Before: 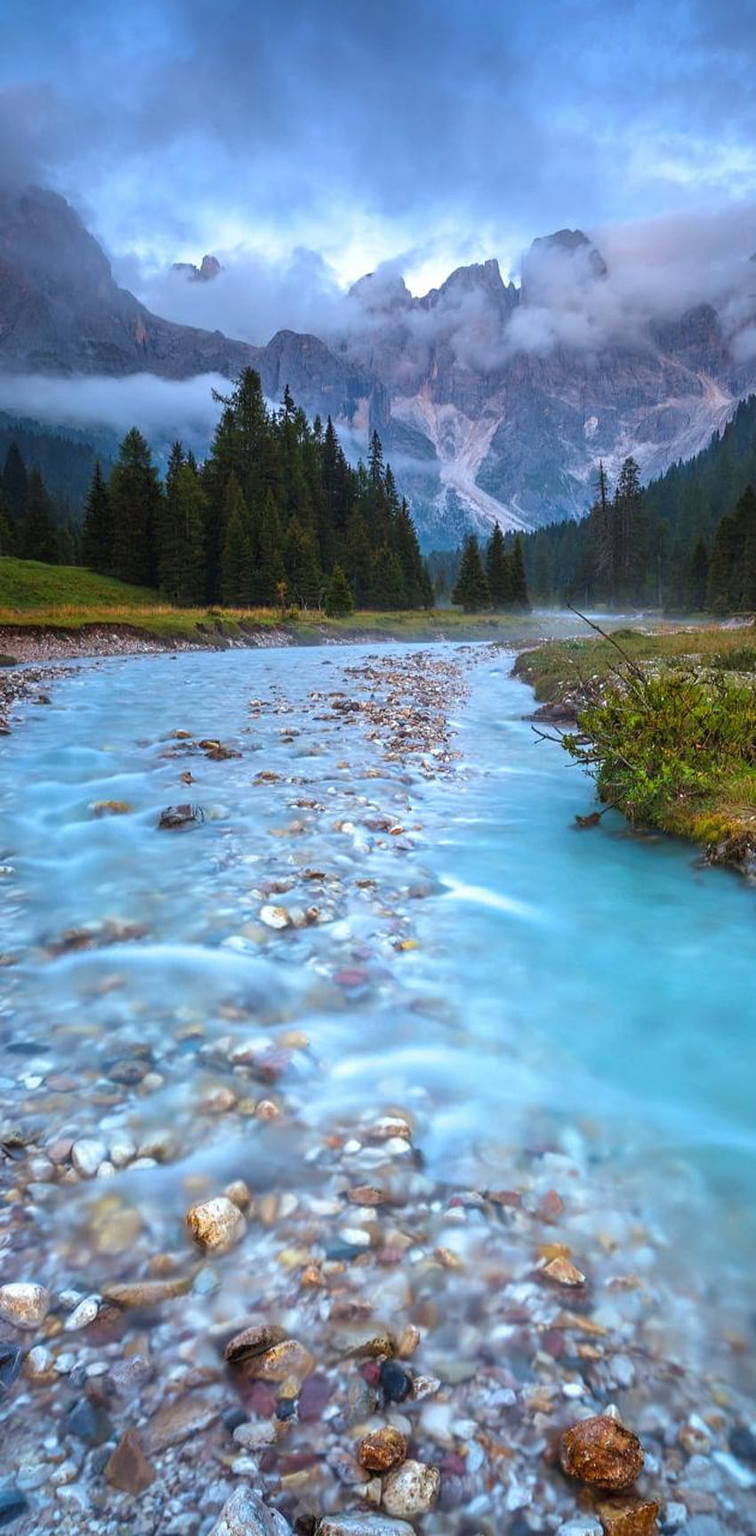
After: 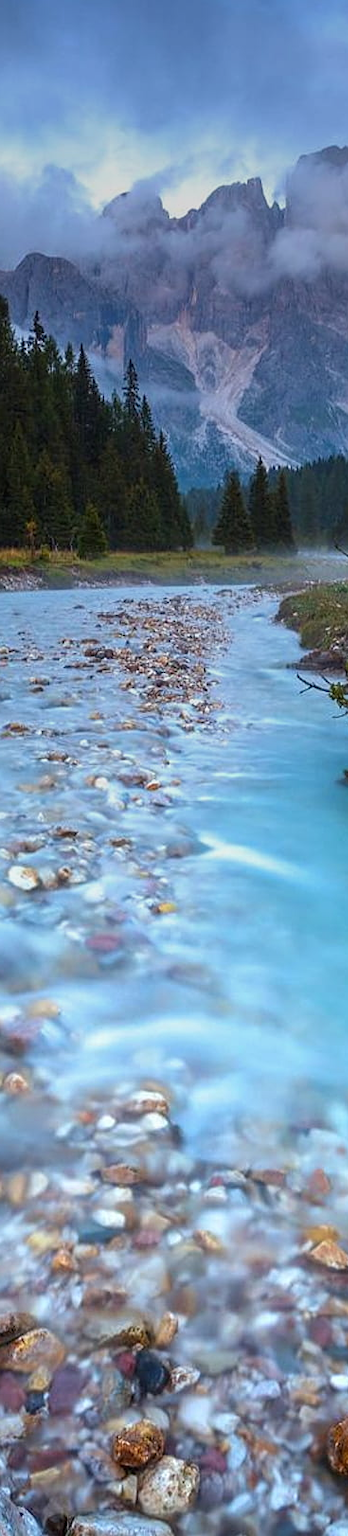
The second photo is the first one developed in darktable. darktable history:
sharpen: amount 0.2
graduated density: on, module defaults
crop: left 33.452%, top 6.025%, right 23.155%
